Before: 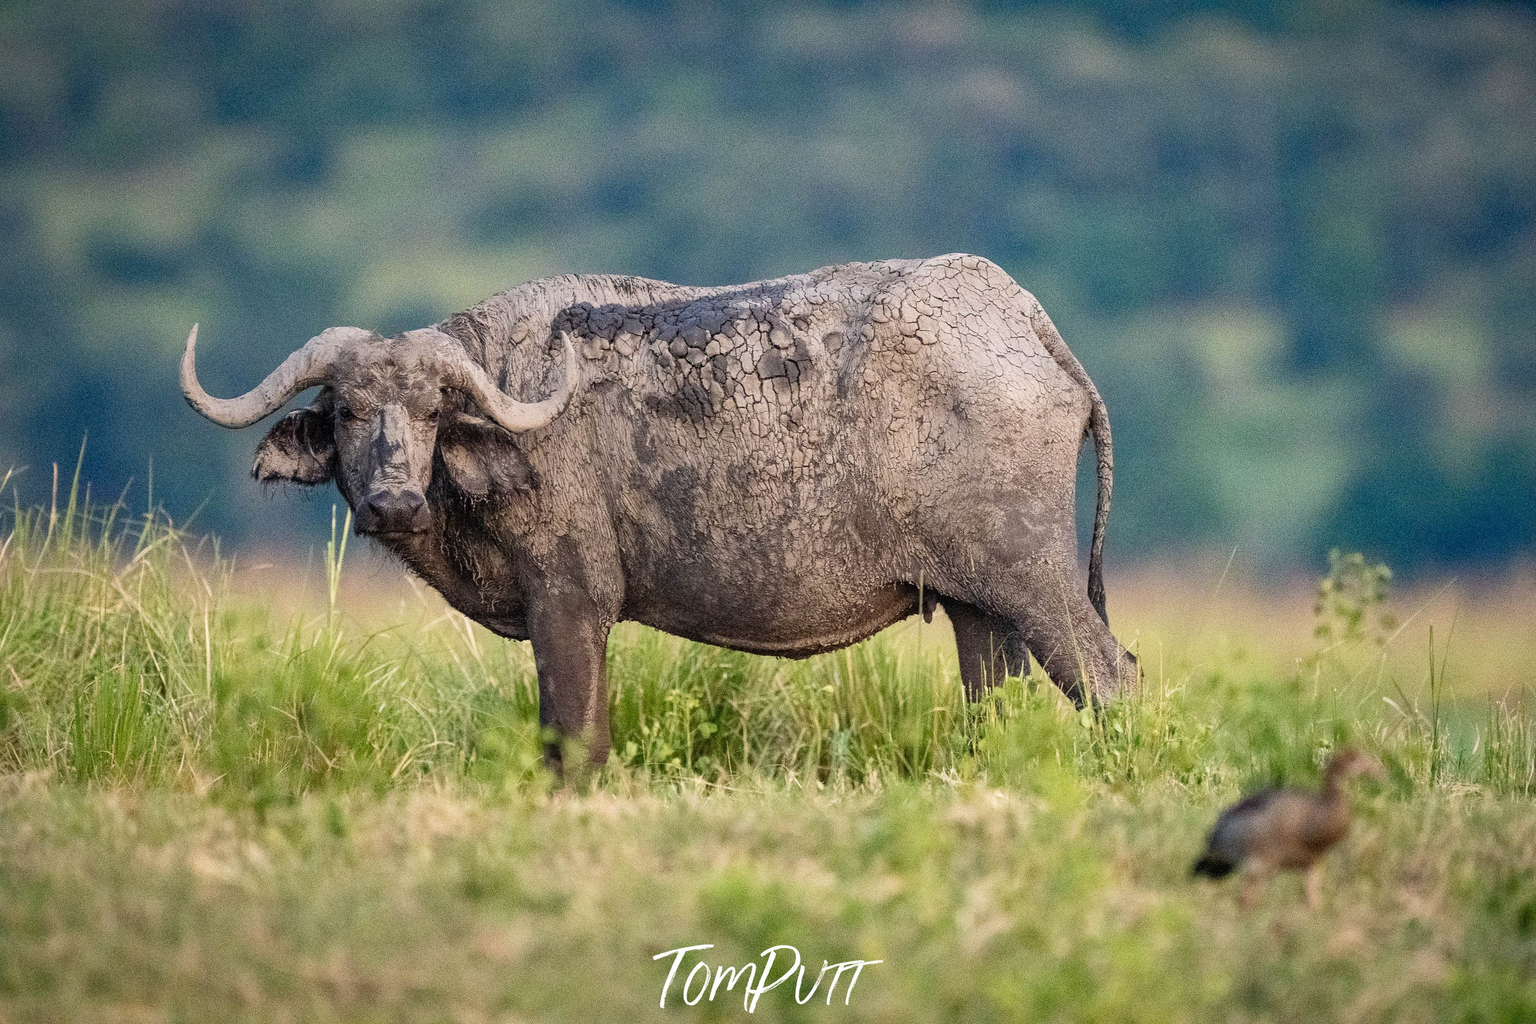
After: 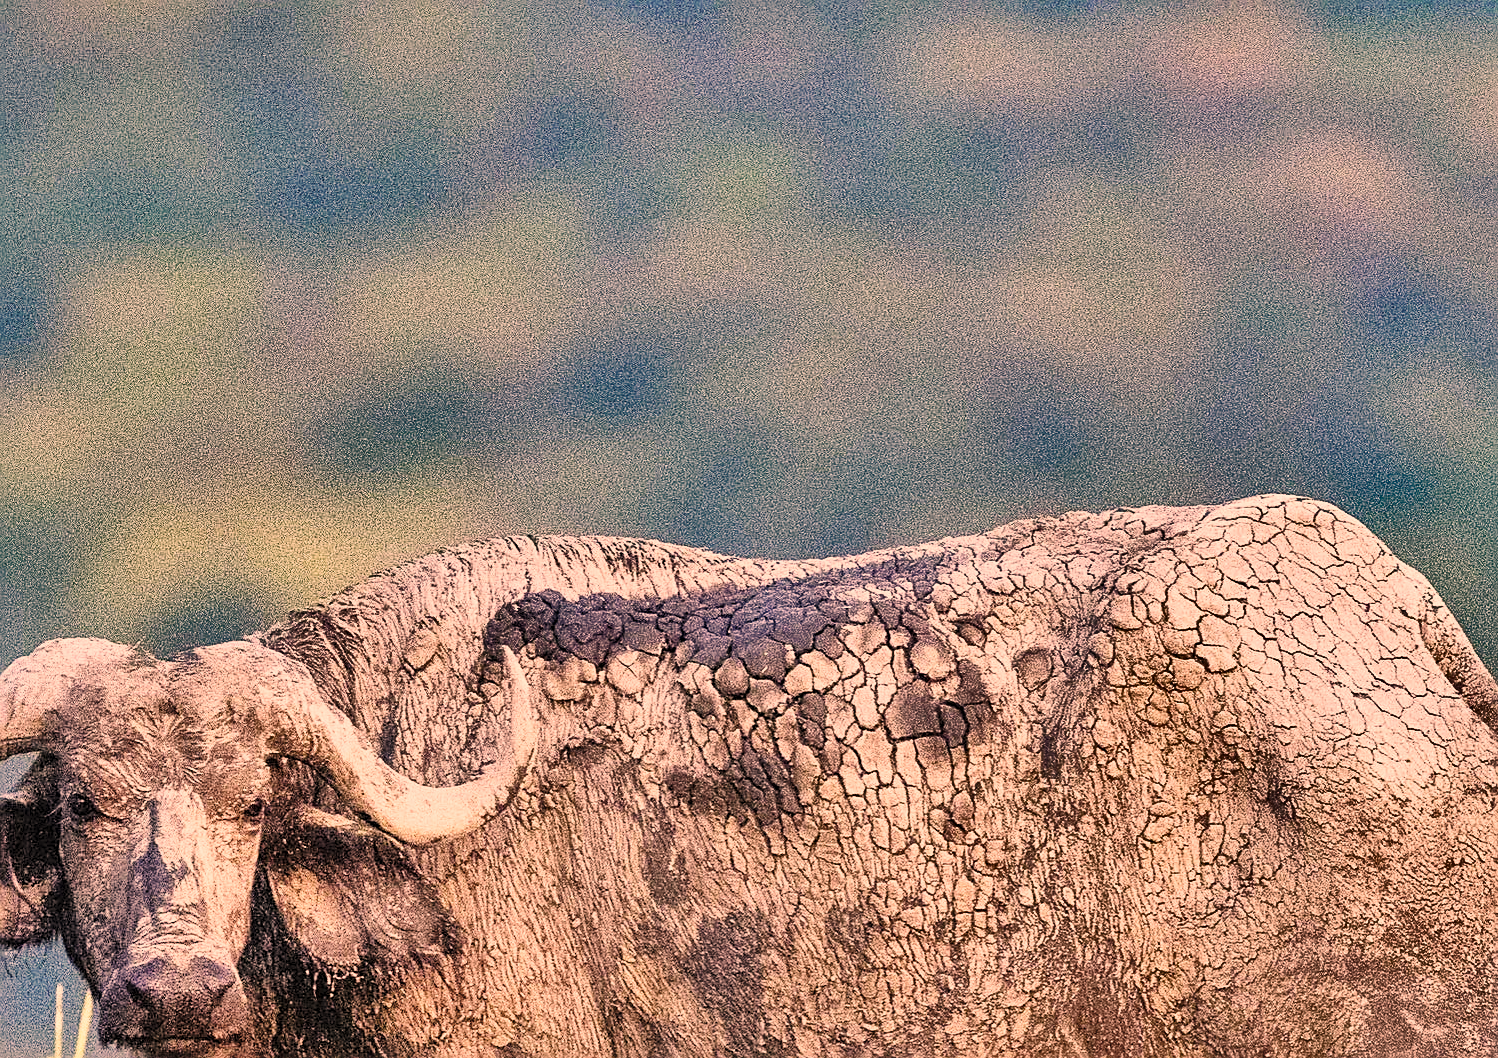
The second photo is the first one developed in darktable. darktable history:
crop: left 19.8%, right 30.227%, bottom 47.029%
contrast brightness saturation: brightness 0.144
sharpen: on, module defaults
base curve: curves: ch0 [(0, 0) (0.028, 0.03) (0.121, 0.232) (0.46, 0.748) (0.859, 0.968) (1, 1)], preserve colors none
shadows and highlights: shadows 17.73, highlights -84.35, soften with gaussian
color correction: highlights a* 22.25, highlights b* 22.18
